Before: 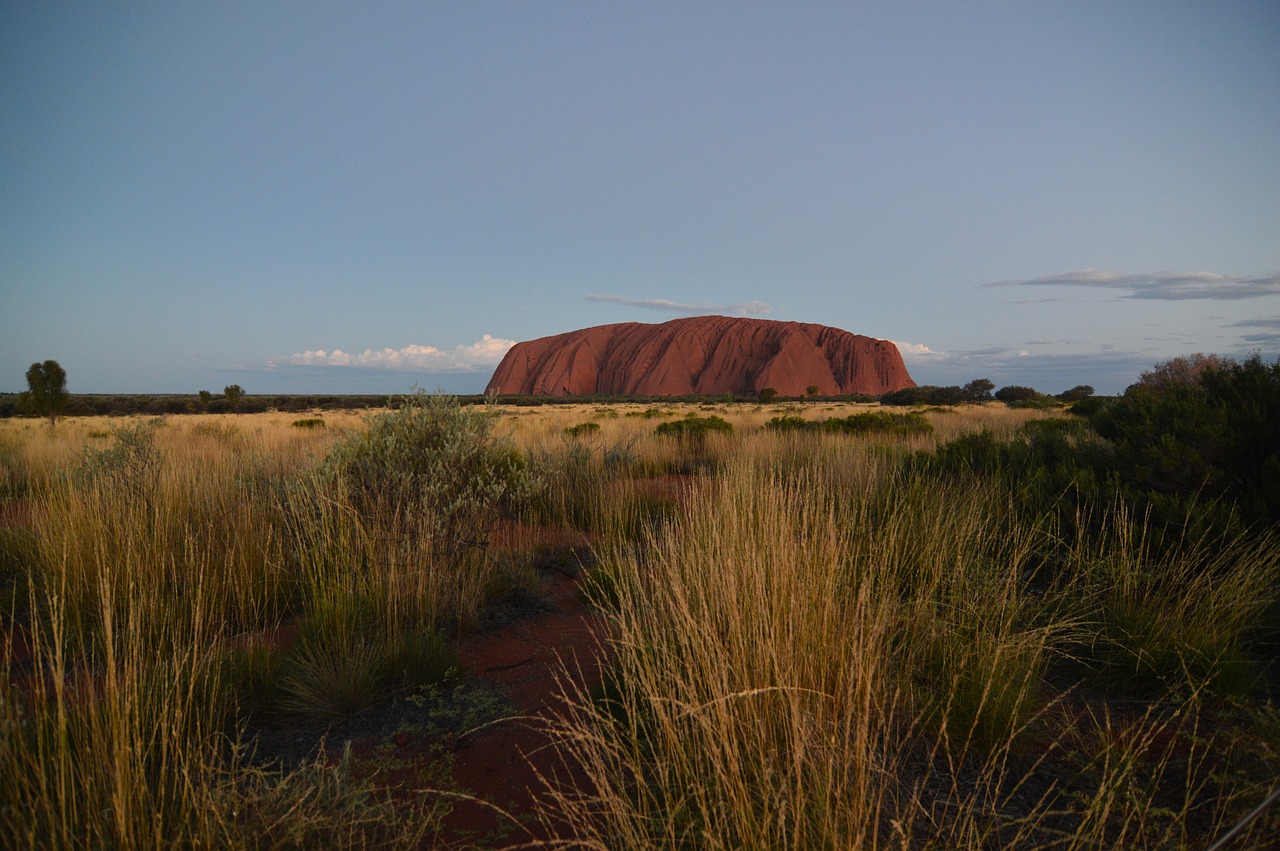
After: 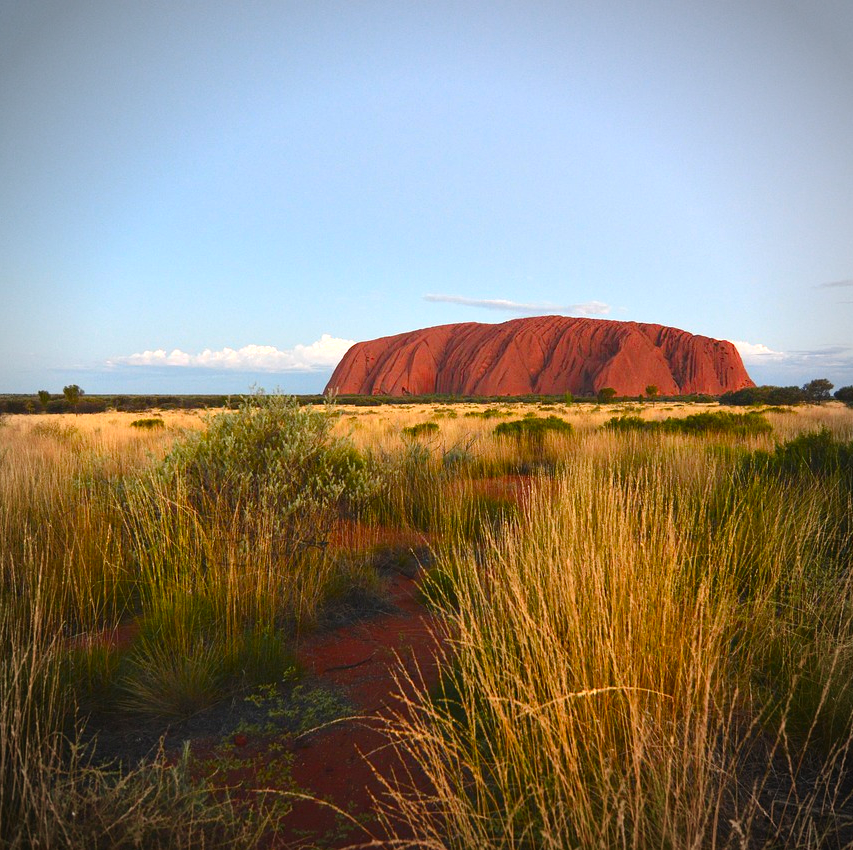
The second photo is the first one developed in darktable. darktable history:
exposure: black level correction -0.002, exposure 1.115 EV, compensate highlight preservation false
contrast brightness saturation: contrast 0.08, saturation 0.2
color balance rgb: perceptual saturation grading › global saturation 20%, perceptual saturation grading › highlights -25%, perceptual saturation grading › shadows 25%
crop and rotate: left 12.648%, right 20.685%
vignetting: on, module defaults
